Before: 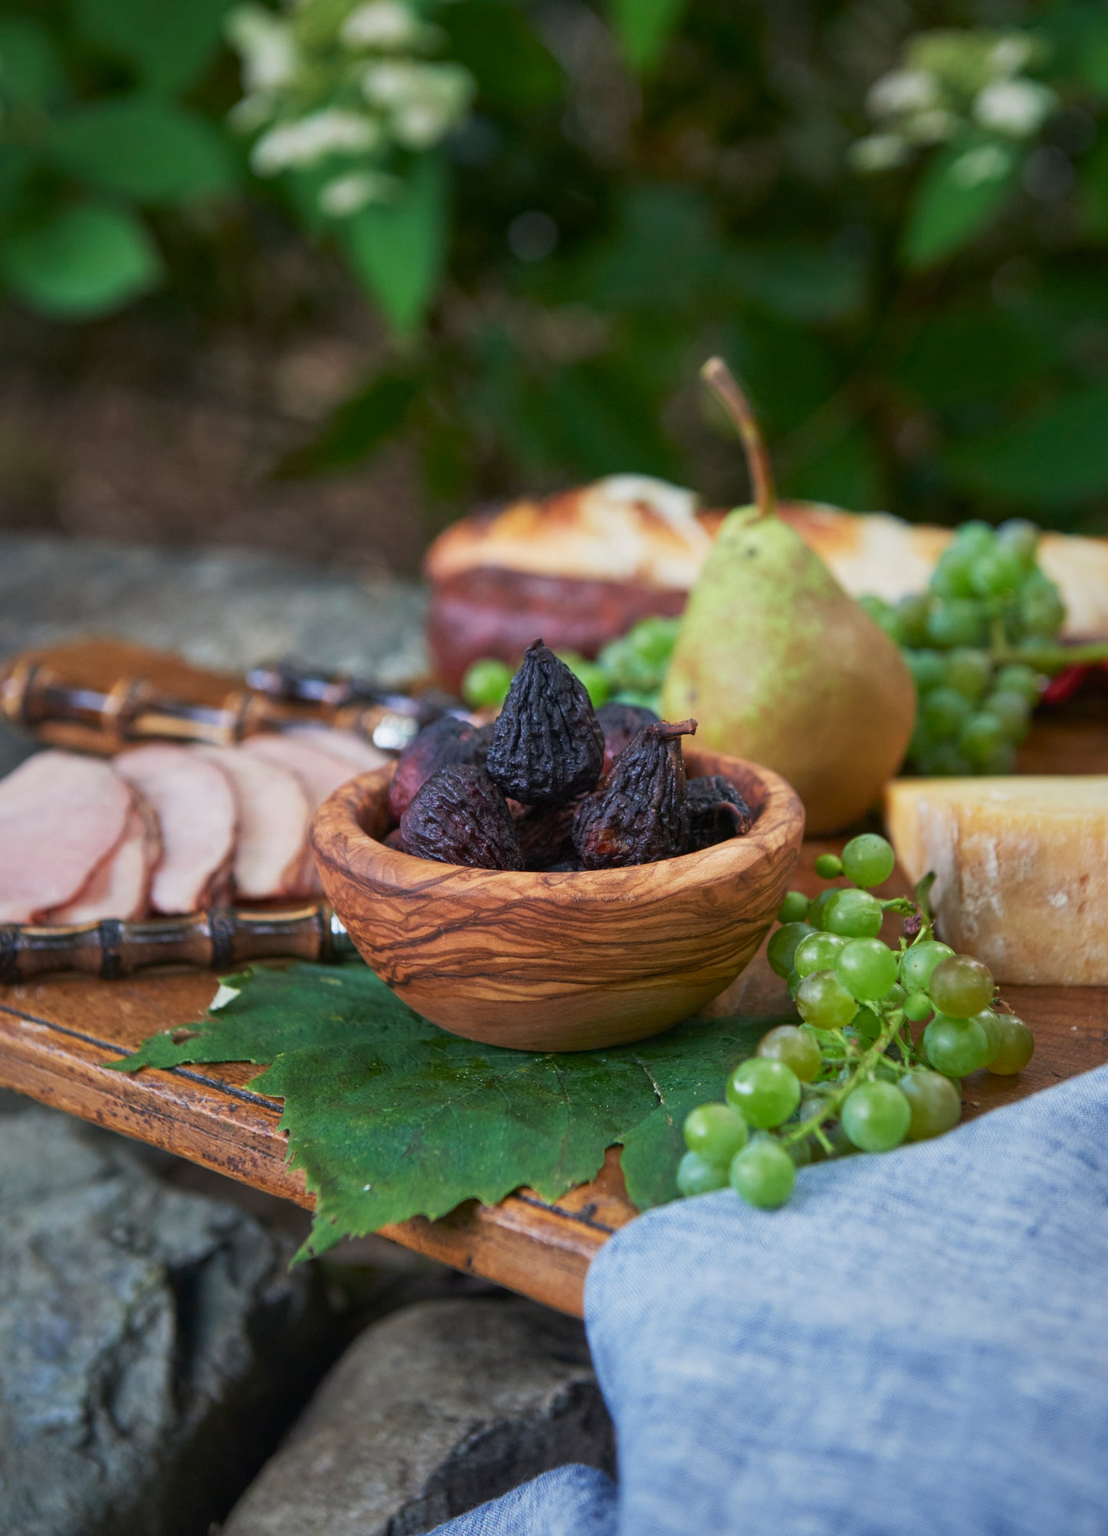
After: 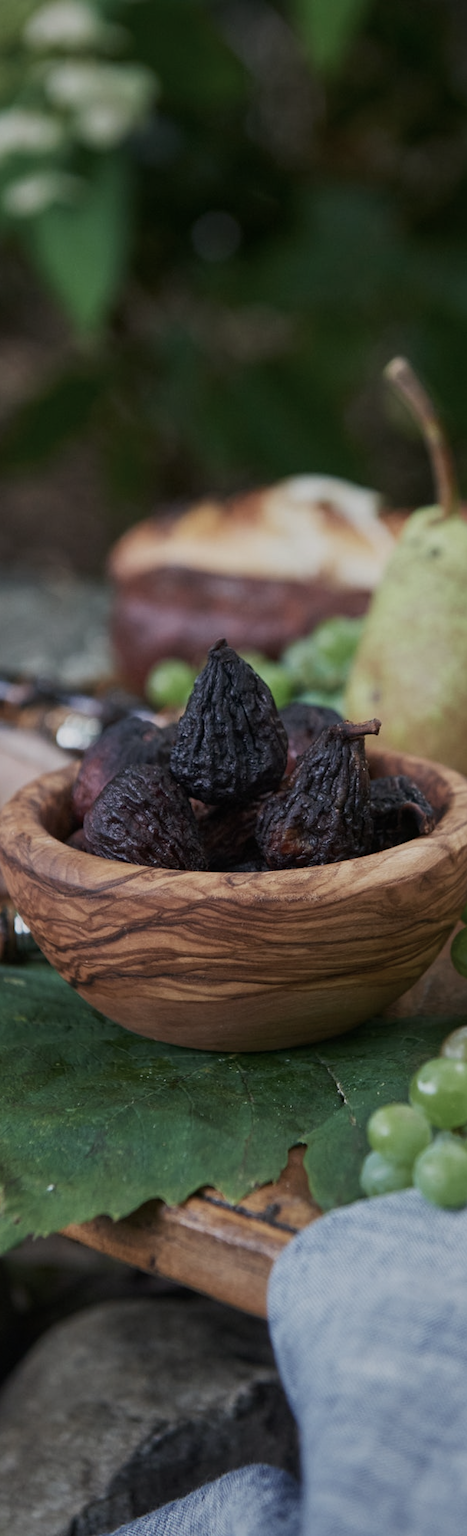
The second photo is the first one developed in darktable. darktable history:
contrast brightness saturation: contrast 0.1, saturation -0.36
crop: left 28.583%, right 29.231%
exposure: exposure -0.492 EV, compensate highlight preservation false
